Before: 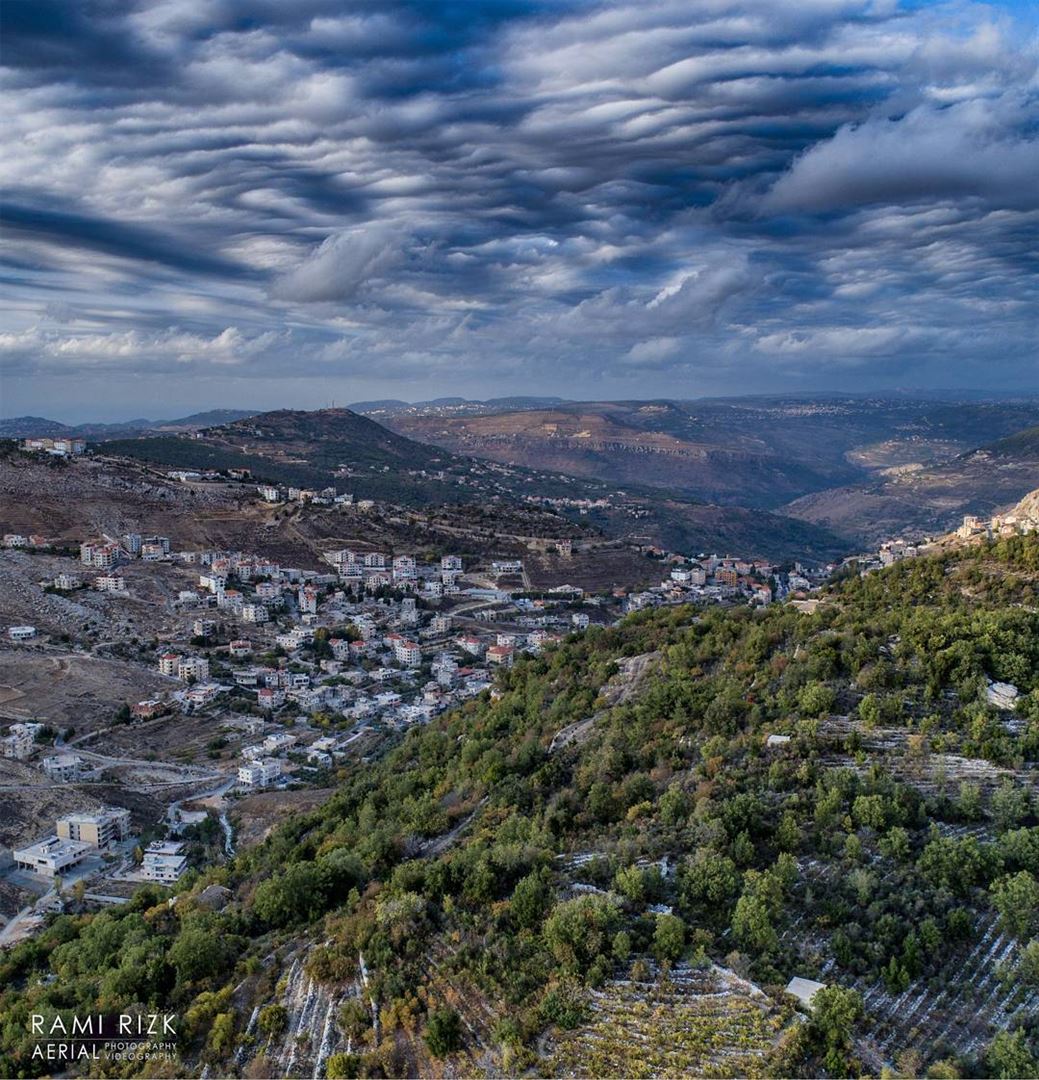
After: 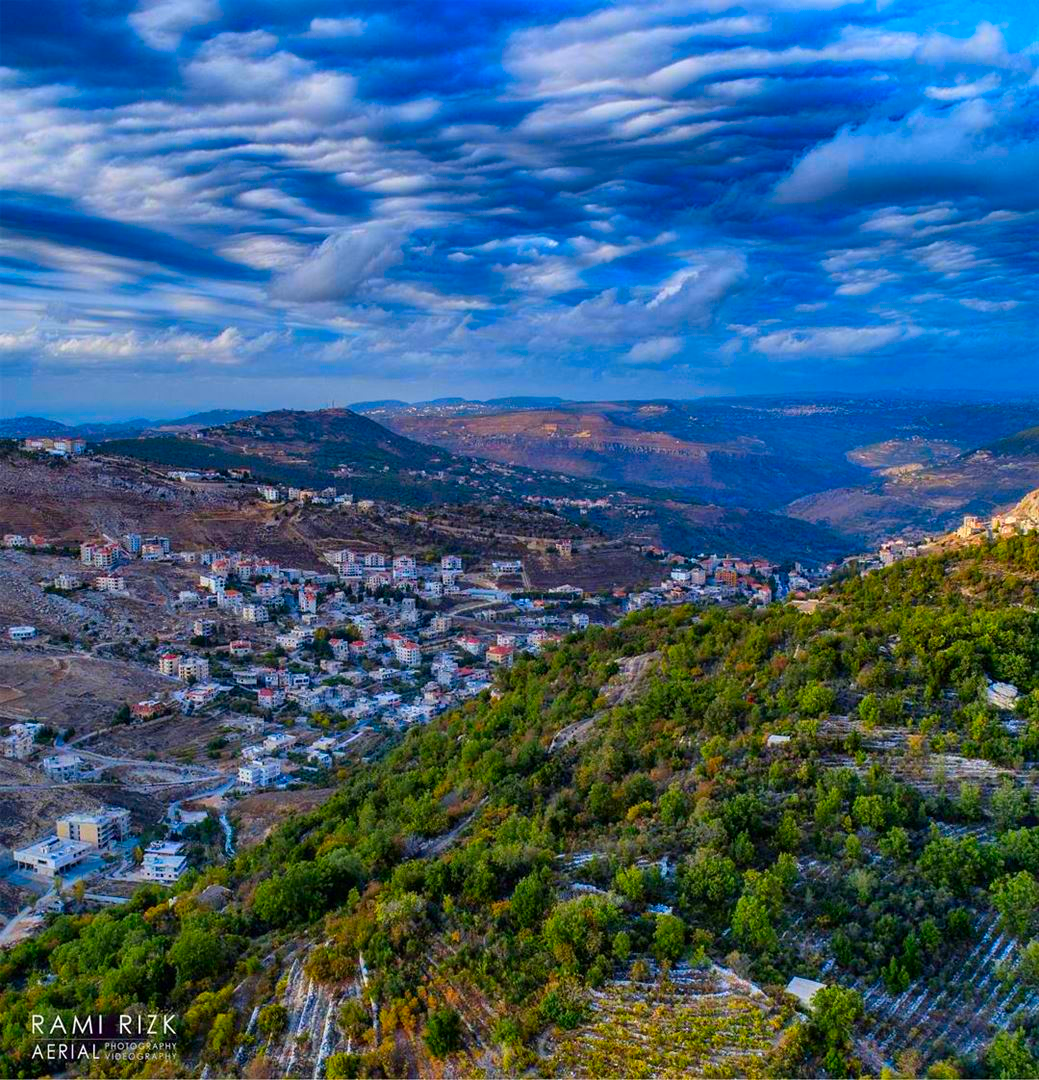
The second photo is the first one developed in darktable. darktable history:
color correction: highlights b* -0.056, saturation 2.21
